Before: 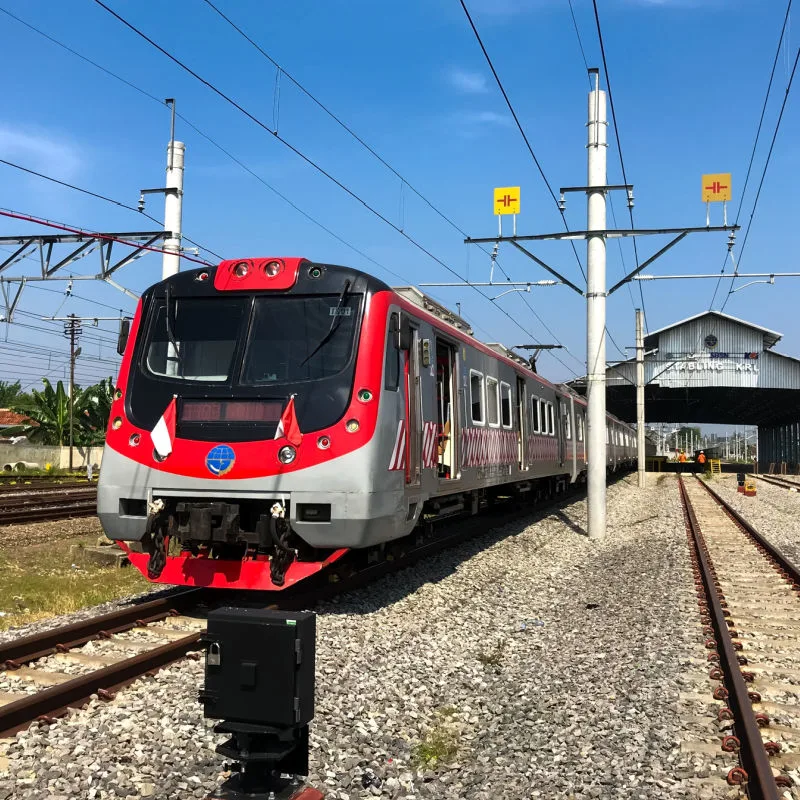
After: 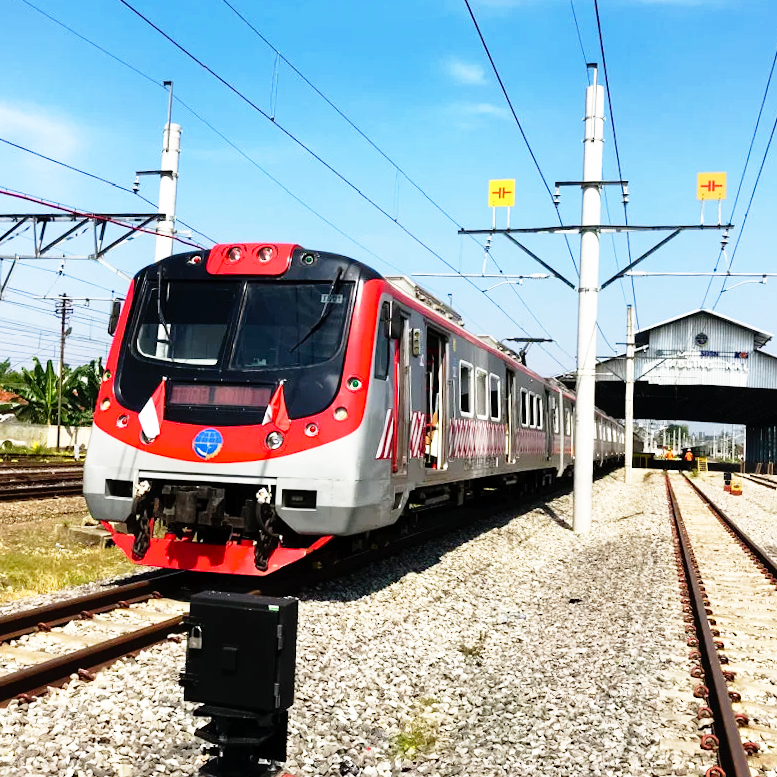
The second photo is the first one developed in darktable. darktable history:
tone equalizer: on, module defaults
crop and rotate: angle -1.69°
exposure: exposure -0.21 EV, compensate highlight preservation false
base curve: curves: ch0 [(0, 0) (0.012, 0.01) (0.073, 0.168) (0.31, 0.711) (0.645, 0.957) (1, 1)], preserve colors none
